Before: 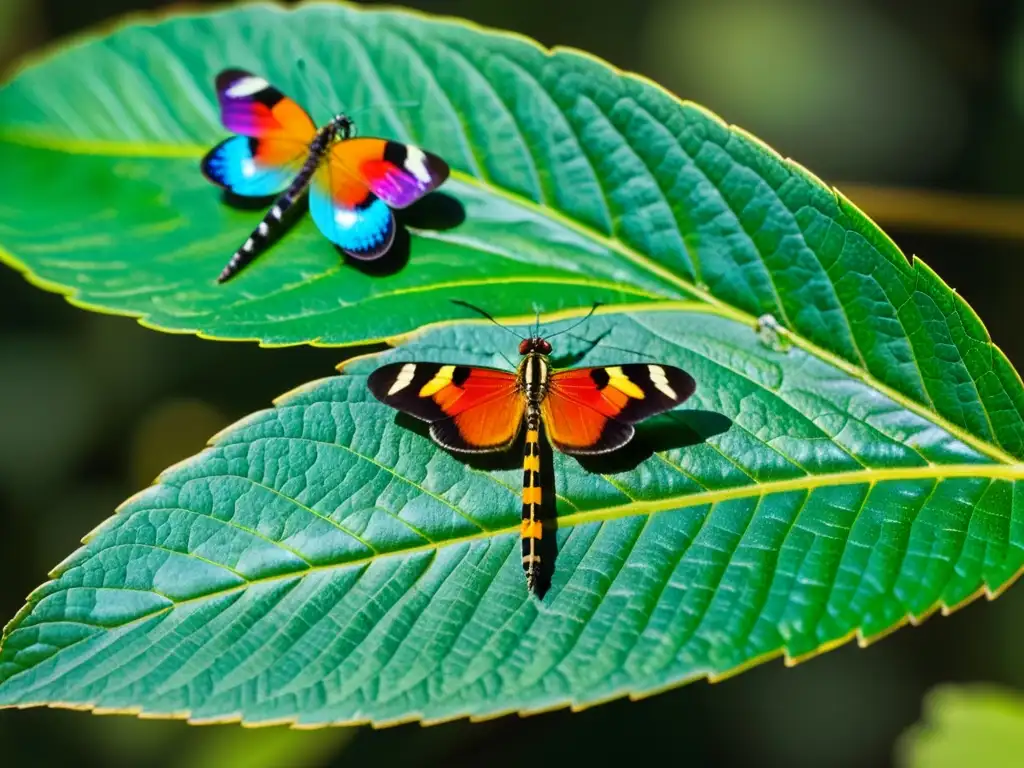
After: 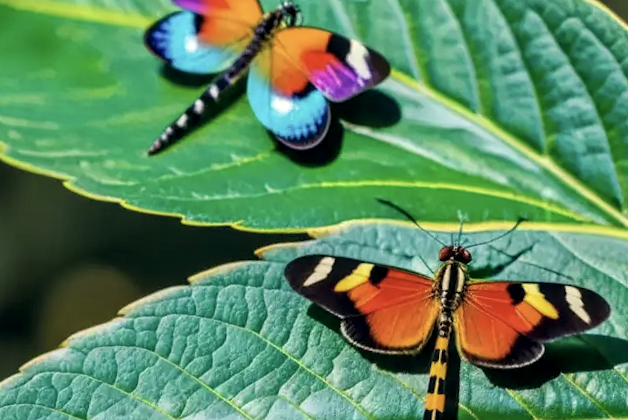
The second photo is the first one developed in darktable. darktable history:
local contrast: highlights 30%, detail 135%
crop and rotate: angle -6.6°, left 2.183%, top 6.913%, right 27.396%, bottom 30.345%
color correction: highlights a* 2.81, highlights b* 5, shadows a* -2.71, shadows b* -4.91, saturation 0.765
